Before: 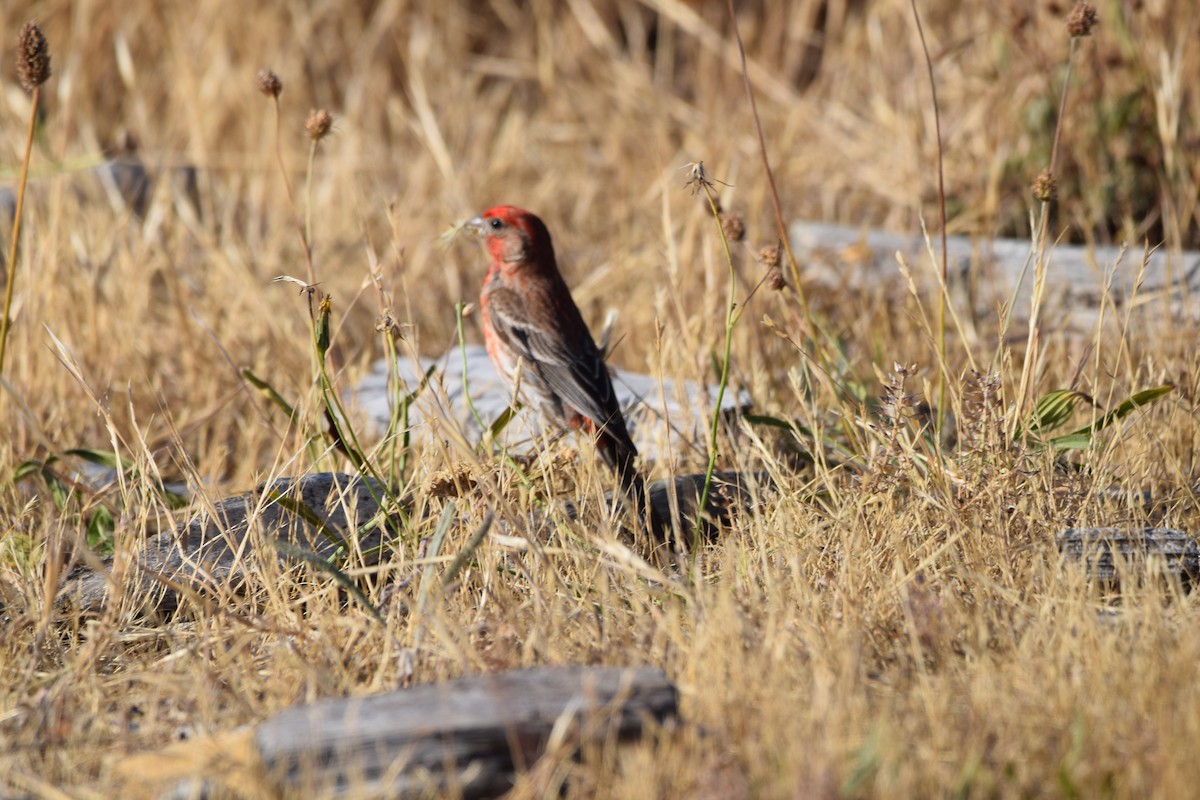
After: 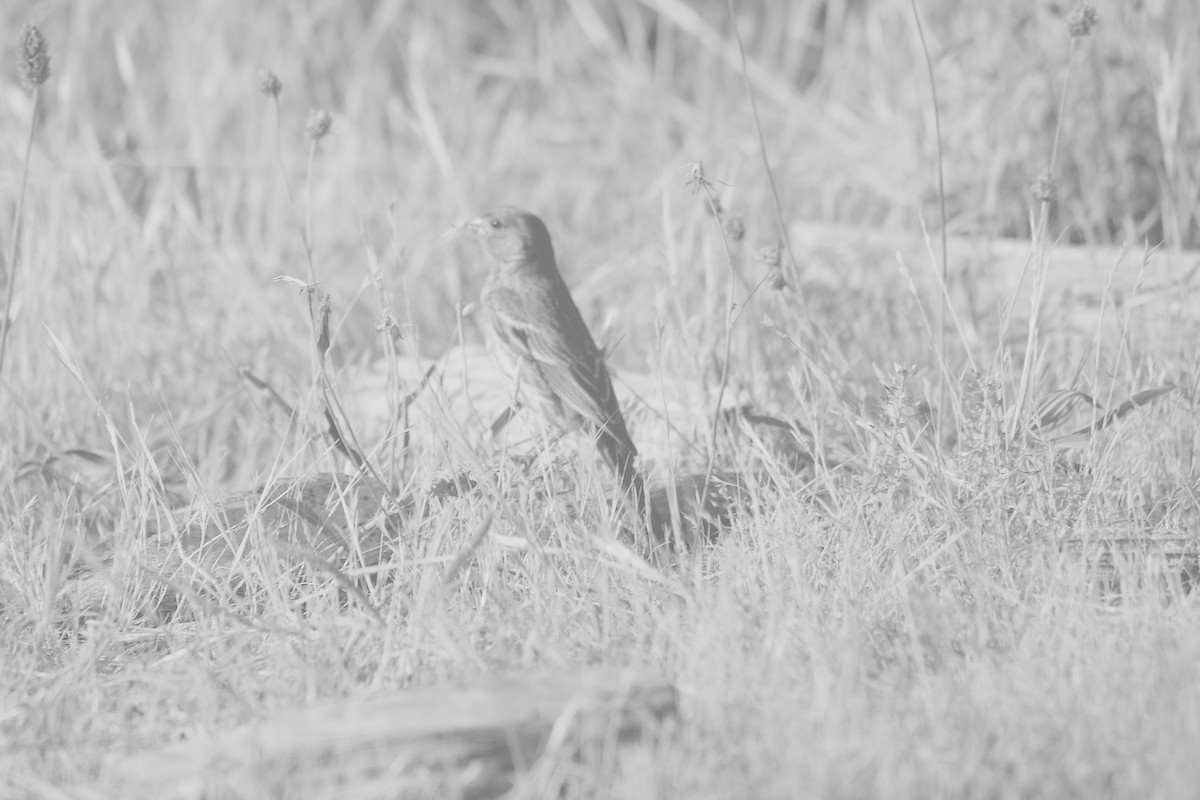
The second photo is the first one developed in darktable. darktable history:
contrast brightness saturation: contrast -0.319, brightness 0.736, saturation -0.763
color calibration: output gray [0.253, 0.26, 0.487, 0], illuminant as shot in camera, x 0.358, y 0.373, temperature 4628.91 K
